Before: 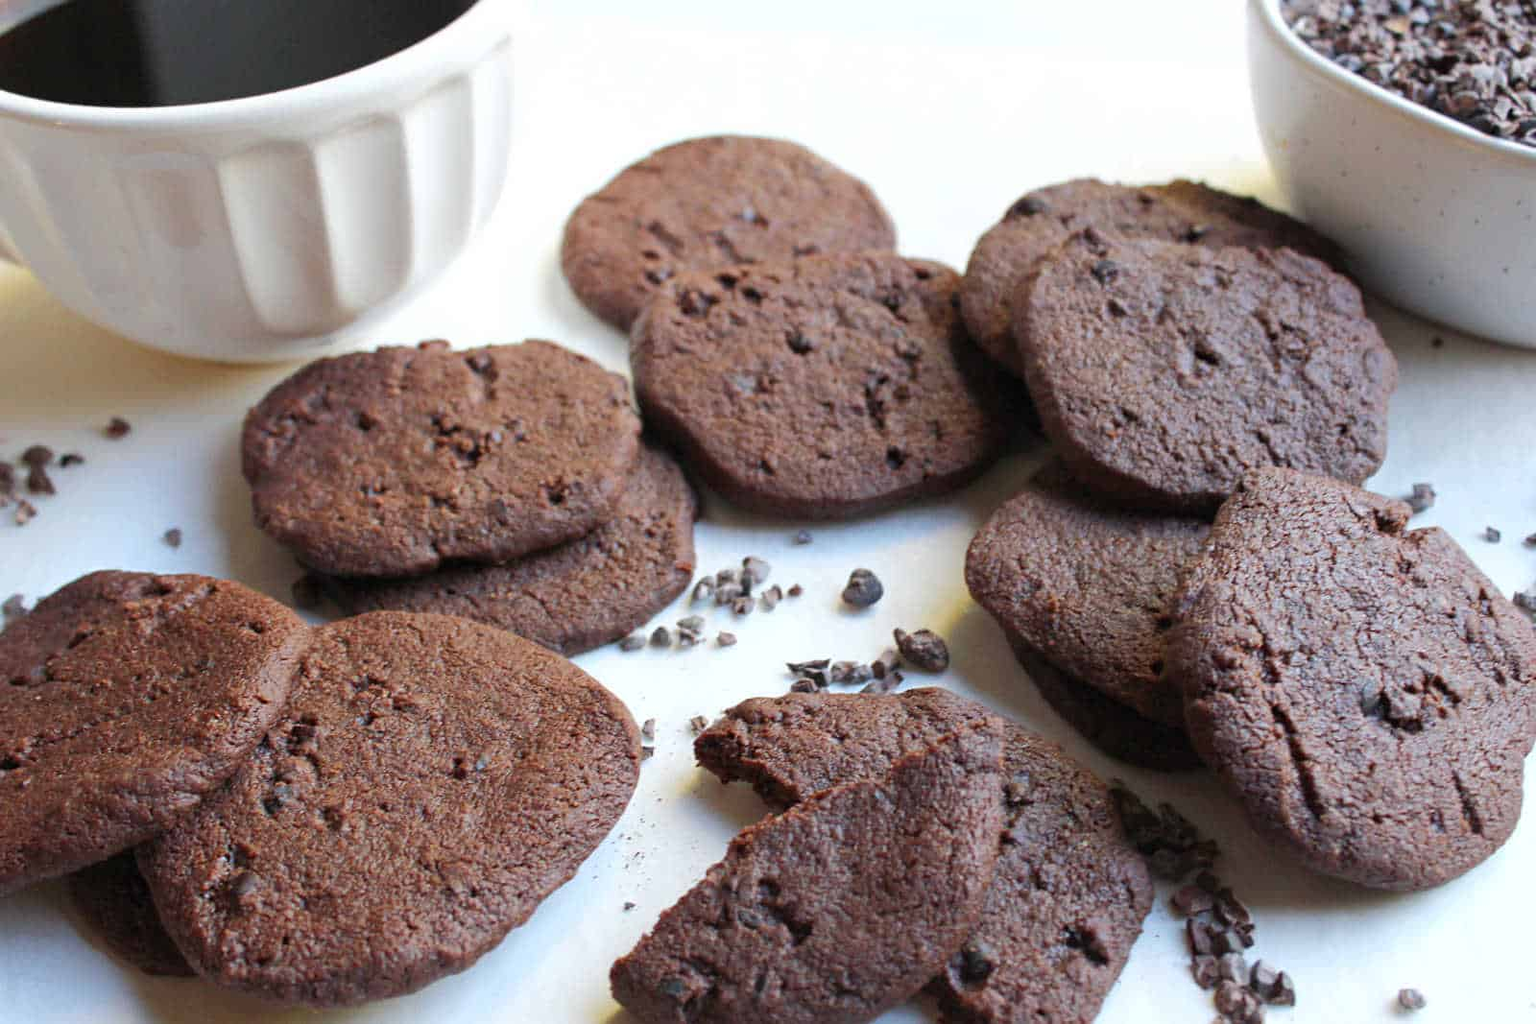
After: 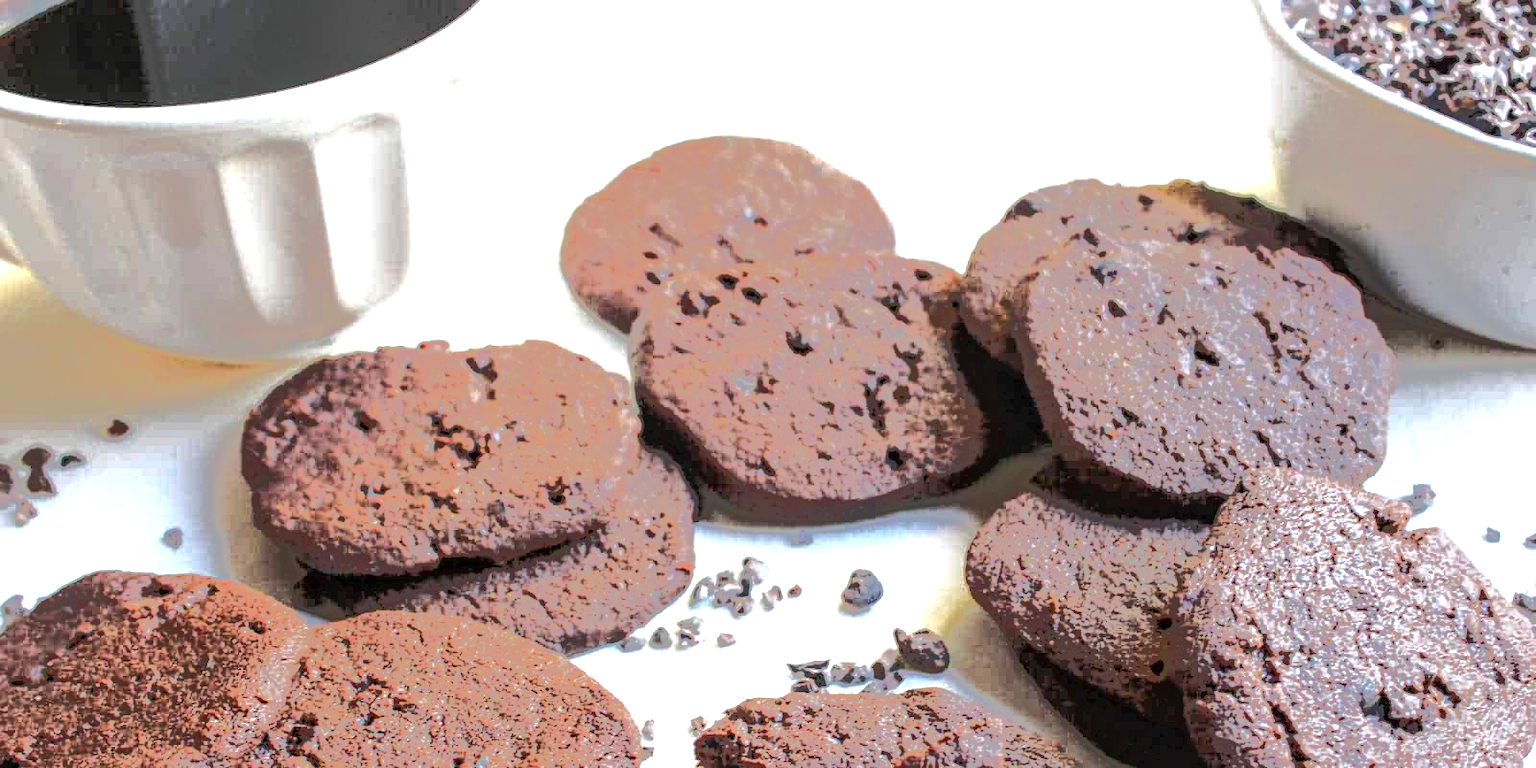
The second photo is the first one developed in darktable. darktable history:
tone equalizer: -7 EV -0.608 EV, -6 EV 1.02 EV, -5 EV -0.461 EV, -4 EV 0.466 EV, -3 EV 0.414 EV, -2 EV 0.136 EV, -1 EV -0.146 EV, +0 EV -0.382 EV, edges refinement/feathering 500, mask exposure compensation -1.57 EV, preserve details no
local contrast: on, module defaults
crop: bottom 24.99%
exposure: exposure 0.725 EV, compensate exposure bias true, compensate highlight preservation false
